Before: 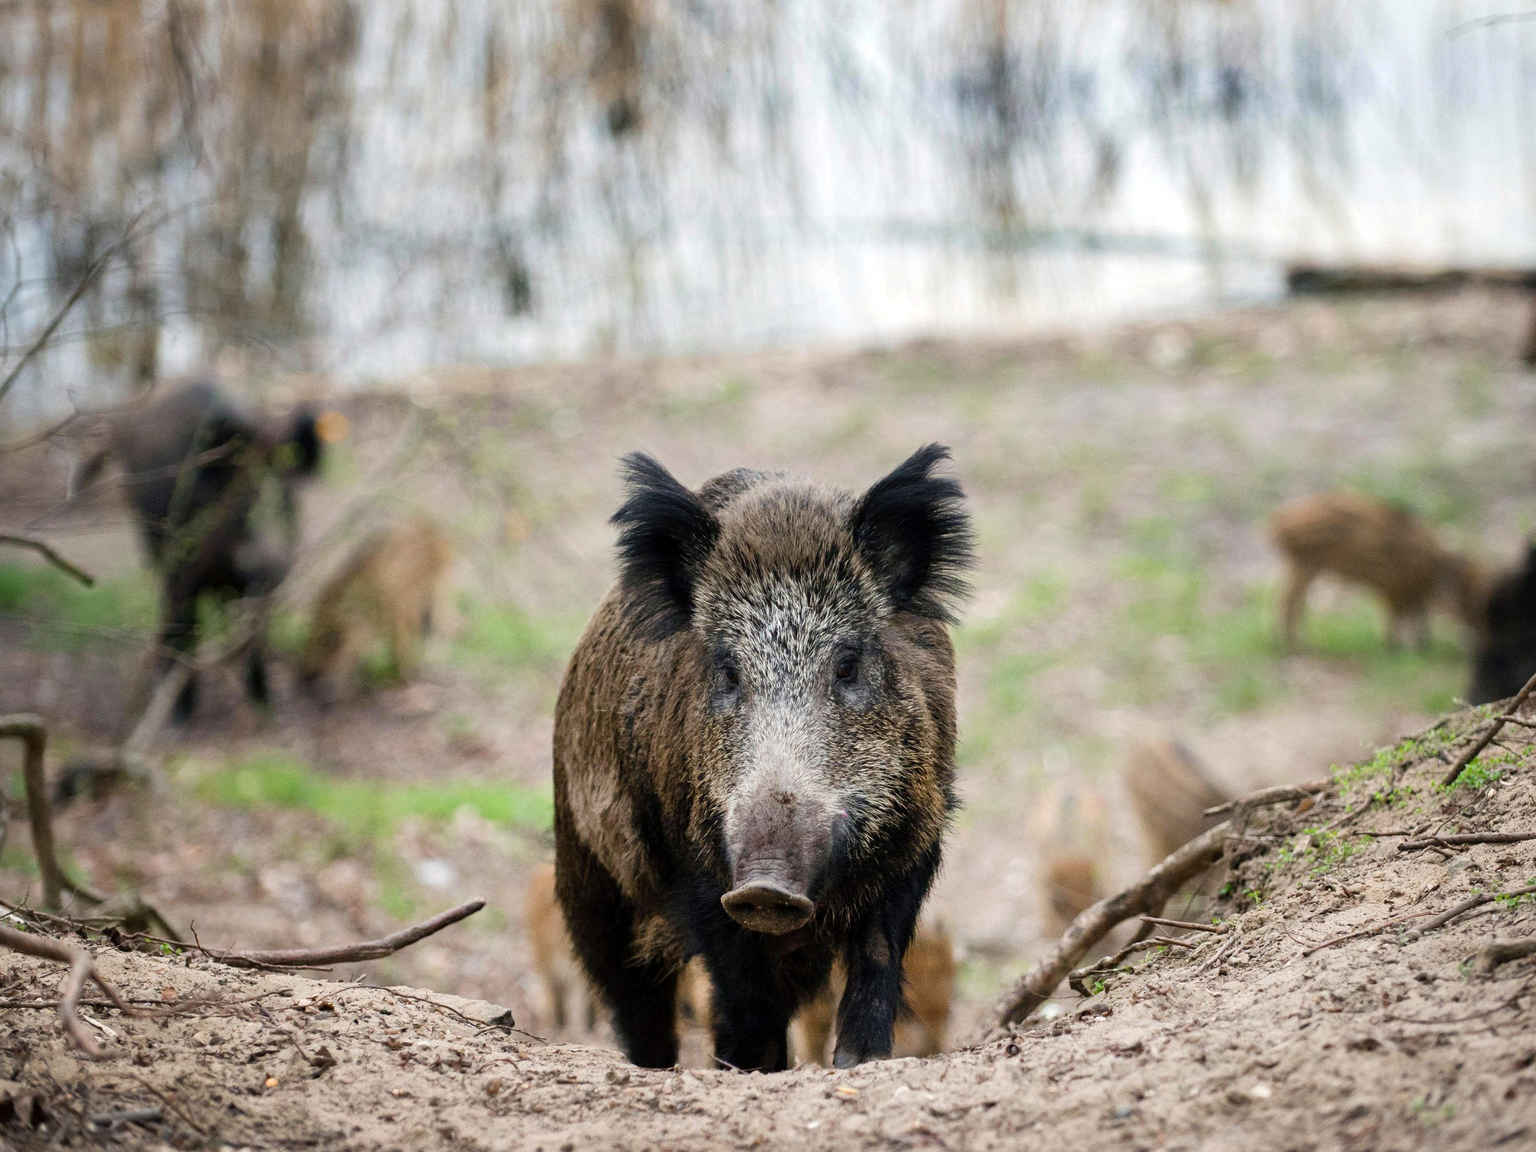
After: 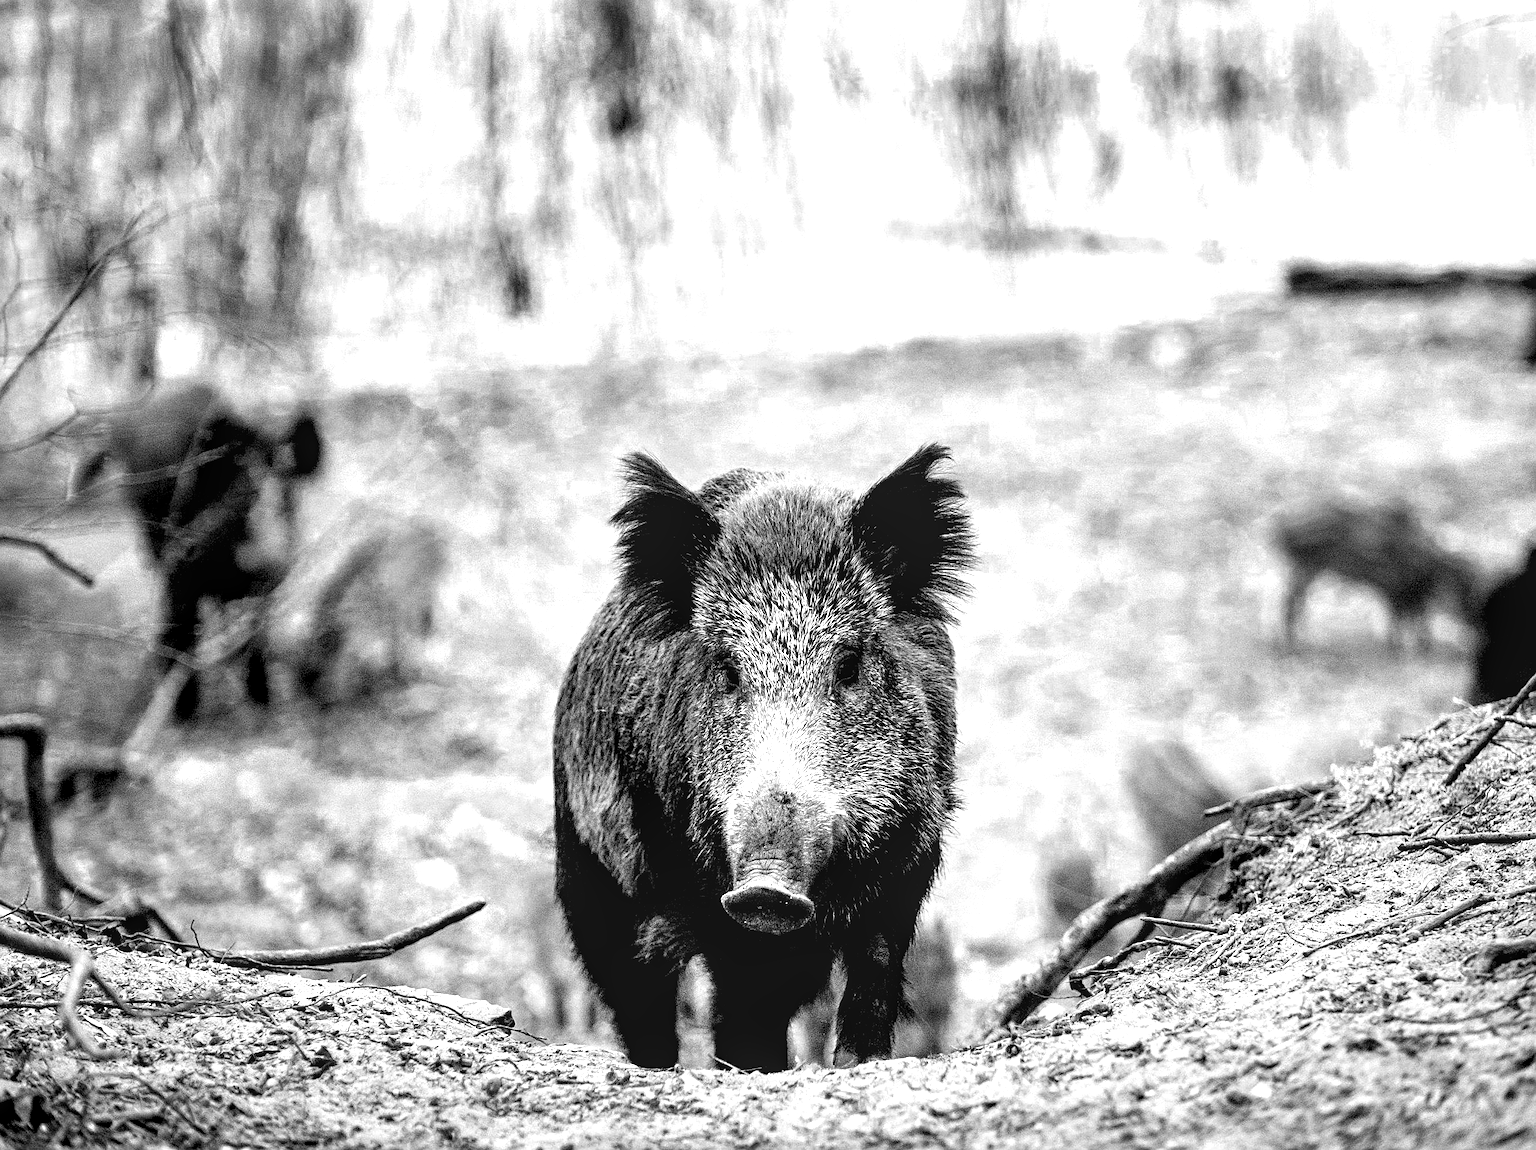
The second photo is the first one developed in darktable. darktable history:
color balance rgb: perceptual saturation grading › global saturation 25.777%, global vibrance 14.889%
contrast brightness saturation: contrast 0.072, brightness 0.082, saturation 0.179
contrast equalizer: y [[0.6 ×6], [0.55 ×6], [0 ×6], [0 ×6], [0 ×6]]
tone equalizer: -8 EV -0.778 EV, -7 EV -0.696 EV, -6 EV -0.608 EV, -5 EV -0.374 EV, -3 EV 0.399 EV, -2 EV 0.6 EV, -1 EV 0.676 EV, +0 EV 0.731 EV, mask exposure compensation -0.49 EV
crop: bottom 0.066%
color zones: curves: ch0 [(0.002, 0.593) (0.143, 0.417) (0.285, 0.541) (0.455, 0.289) (0.608, 0.327) (0.727, 0.283) (0.869, 0.571) (1, 0.603)]; ch1 [(0, 0) (0.143, 0) (0.286, 0) (0.429, 0) (0.571, 0) (0.714, 0) (0.857, 0)], mix 26.79%
sharpen: on, module defaults
local contrast: on, module defaults
